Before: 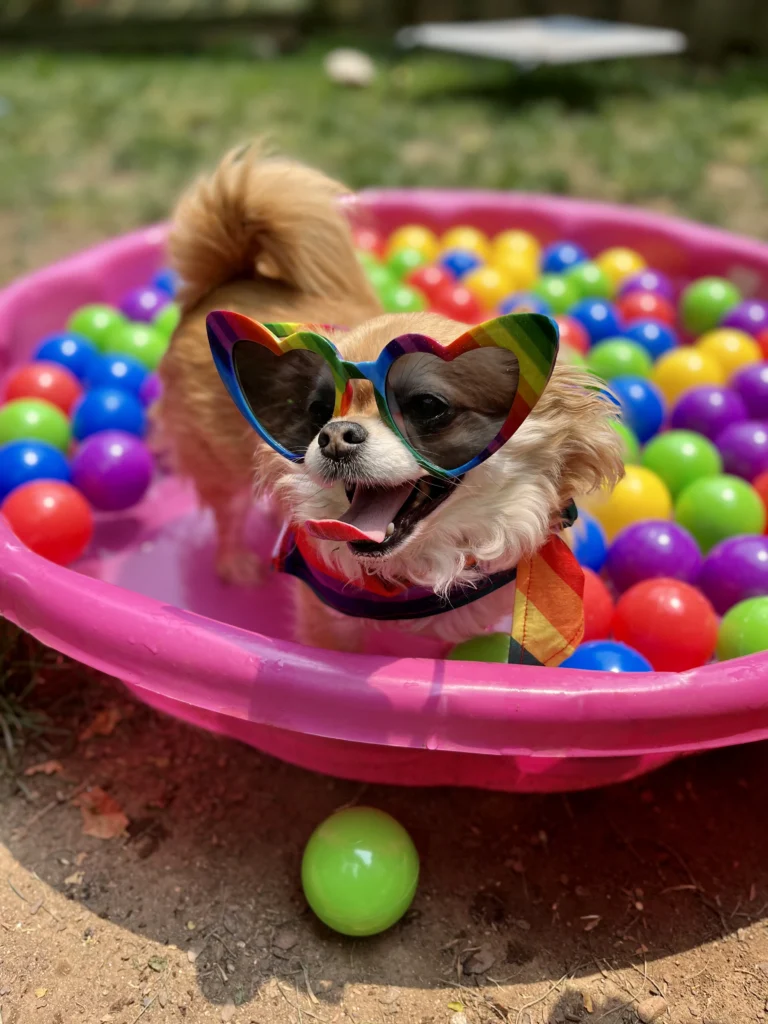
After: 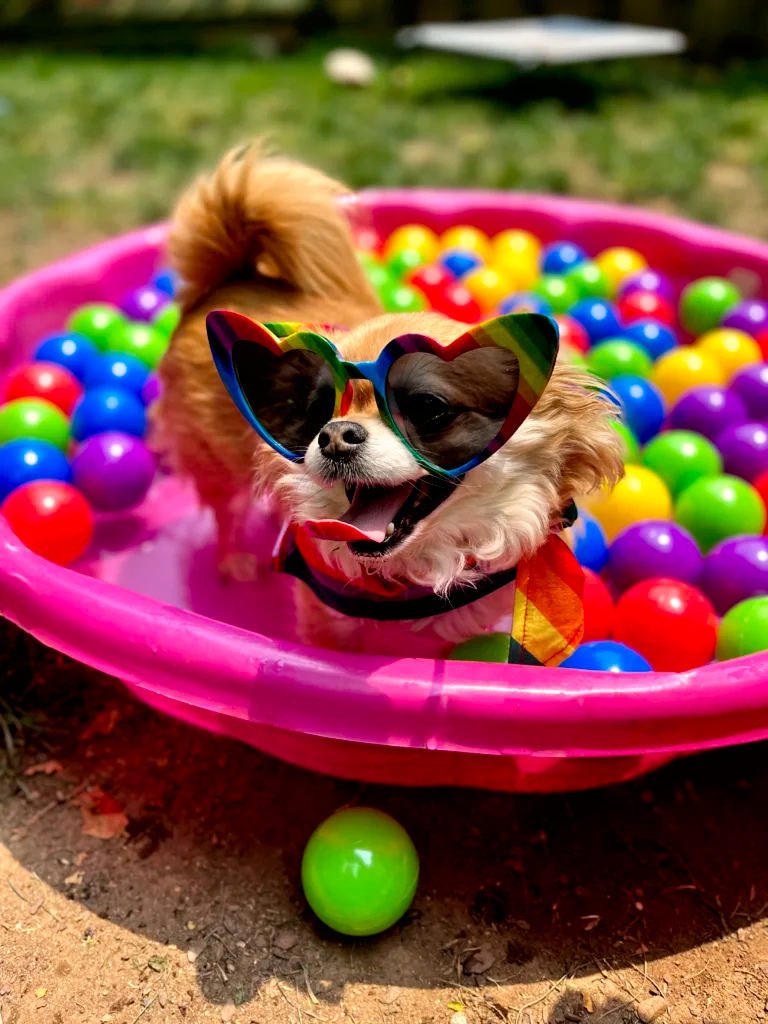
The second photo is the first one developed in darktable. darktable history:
tone curve: curves: ch0 [(0, 0) (0.003, 0) (0.011, 0.001) (0.025, 0.003) (0.044, 0.004) (0.069, 0.007) (0.1, 0.01) (0.136, 0.033) (0.177, 0.082) (0.224, 0.141) (0.277, 0.208) (0.335, 0.282) (0.399, 0.363) (0.468, 0.451) (0.543, 0.545) (0.623, 0.647) (0.709, 0.756) (0.801, 0.87) (0.898, 0.972) (1, 1)], preserve colors none
